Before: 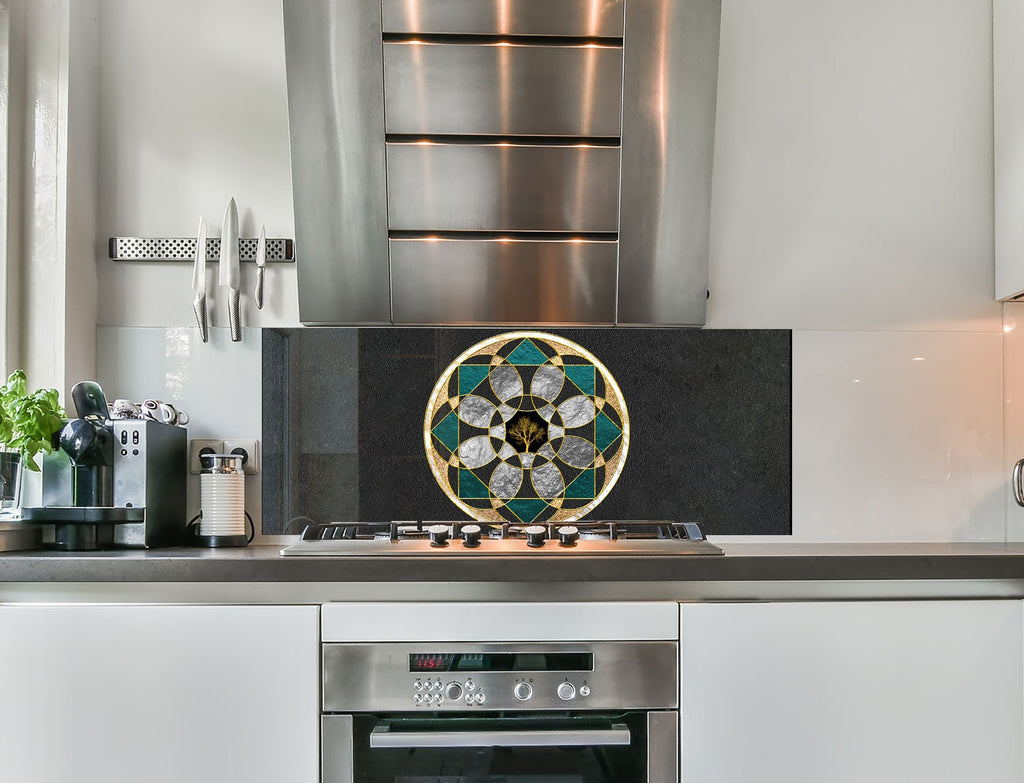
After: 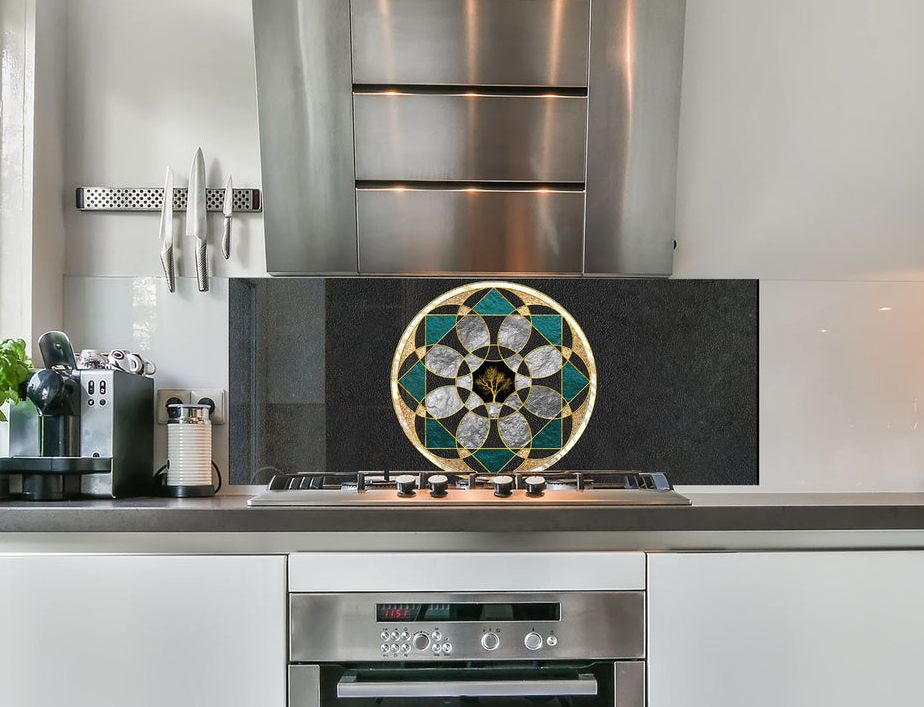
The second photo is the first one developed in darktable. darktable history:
tone equalizer: -8 EV -1.84 EV, -7 EV -1.16 EV, -6 EV -1.62 EV, smoothing diameter 25%, edges refinement/feathering 10, preserve details guided filter
base curve: preserve colors none
crop: left 3.305%, top 6.436%, right 6.389%, bottom 3.258%
